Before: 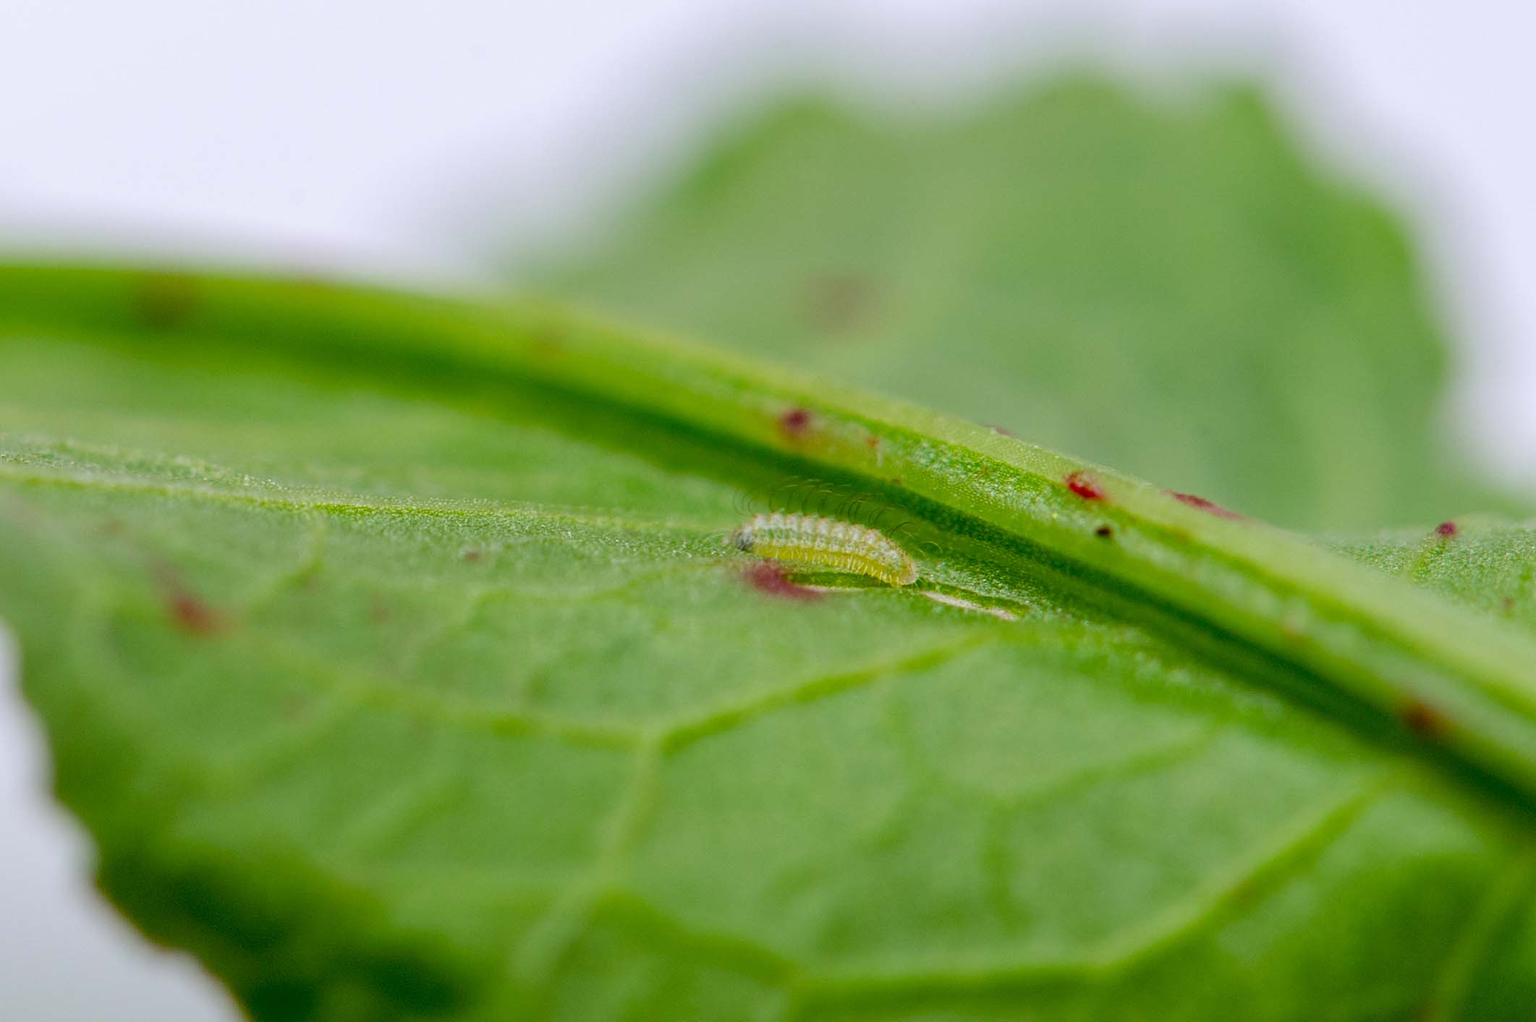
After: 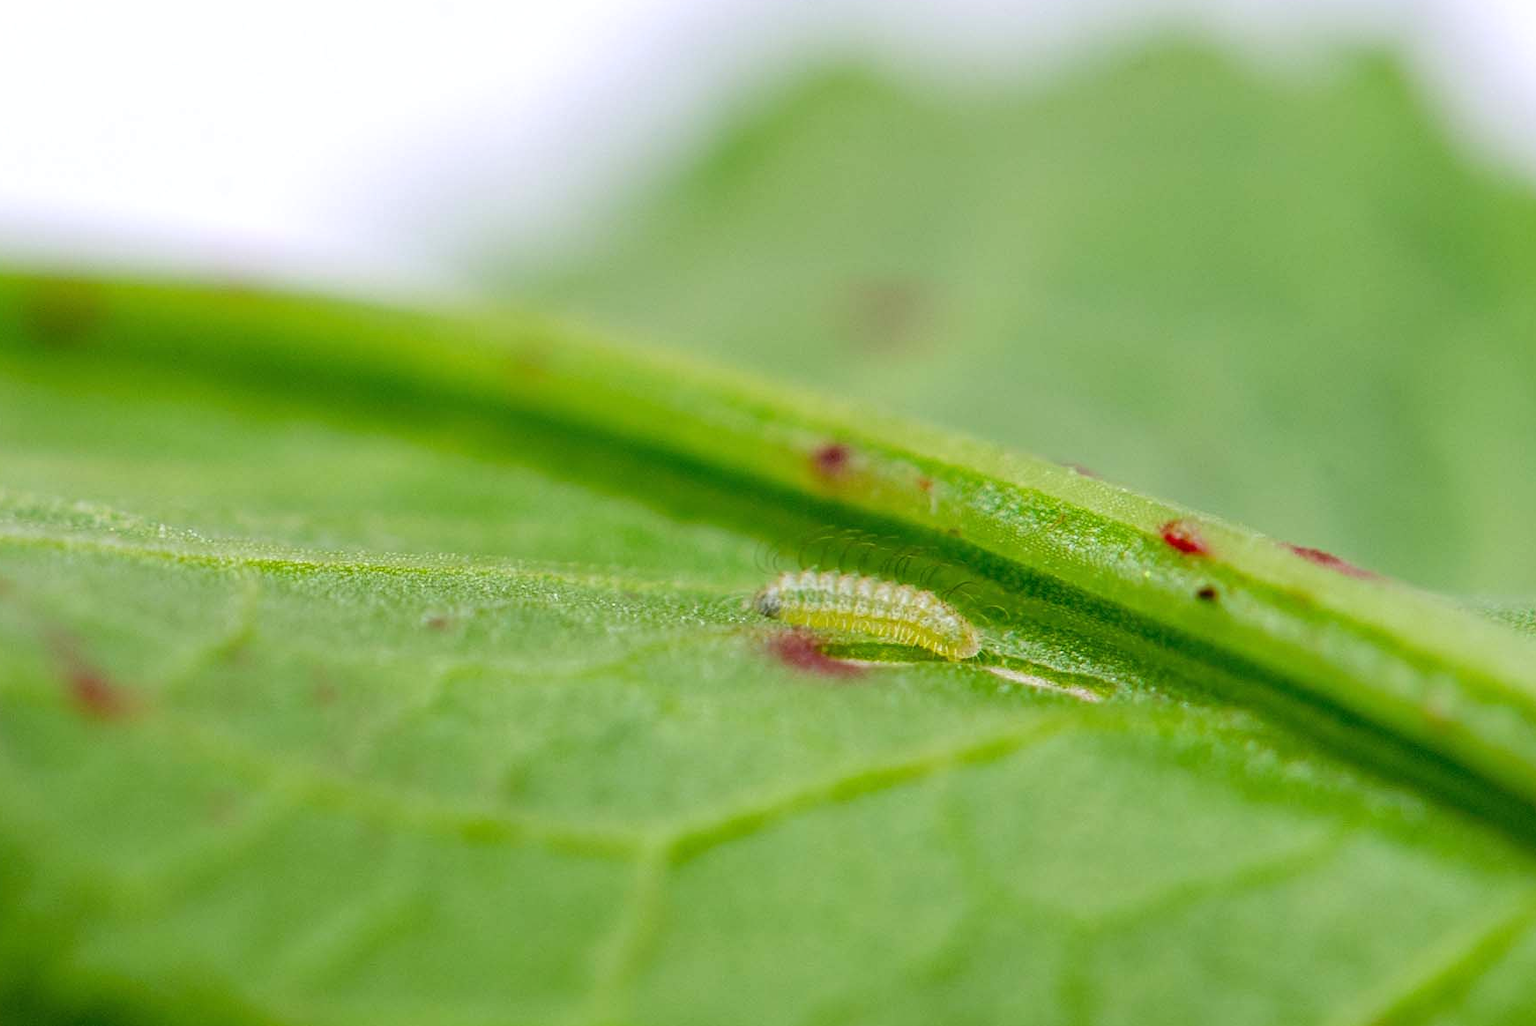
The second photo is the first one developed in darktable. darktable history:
exposure: black level correction 0, exposure 0.301 EV, compensate highlight preservation false
crop and rotate: left 7.416%, top 4.401%, right 10.521%, bottom 13.188%
